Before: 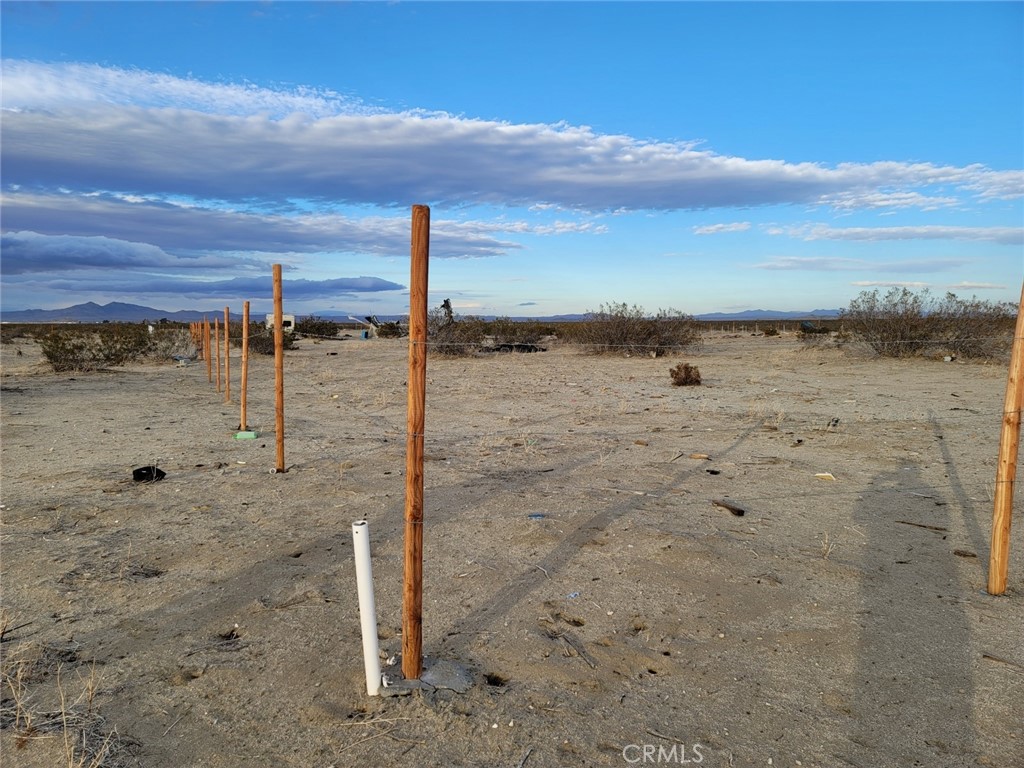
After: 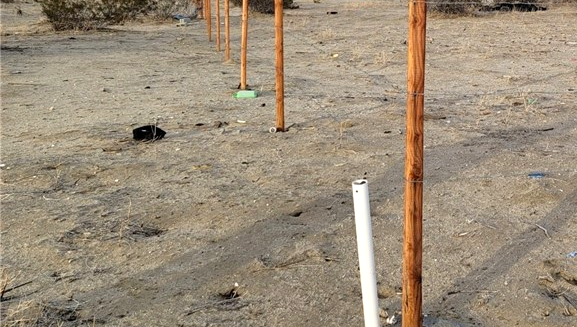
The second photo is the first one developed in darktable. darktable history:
exposure: black level correction 0.001, exposure 0.5 EV, compensate exposure bias true, compensate highlight preservation false
crop: top 44.483%, right 43.593%, bottom 12.892%
